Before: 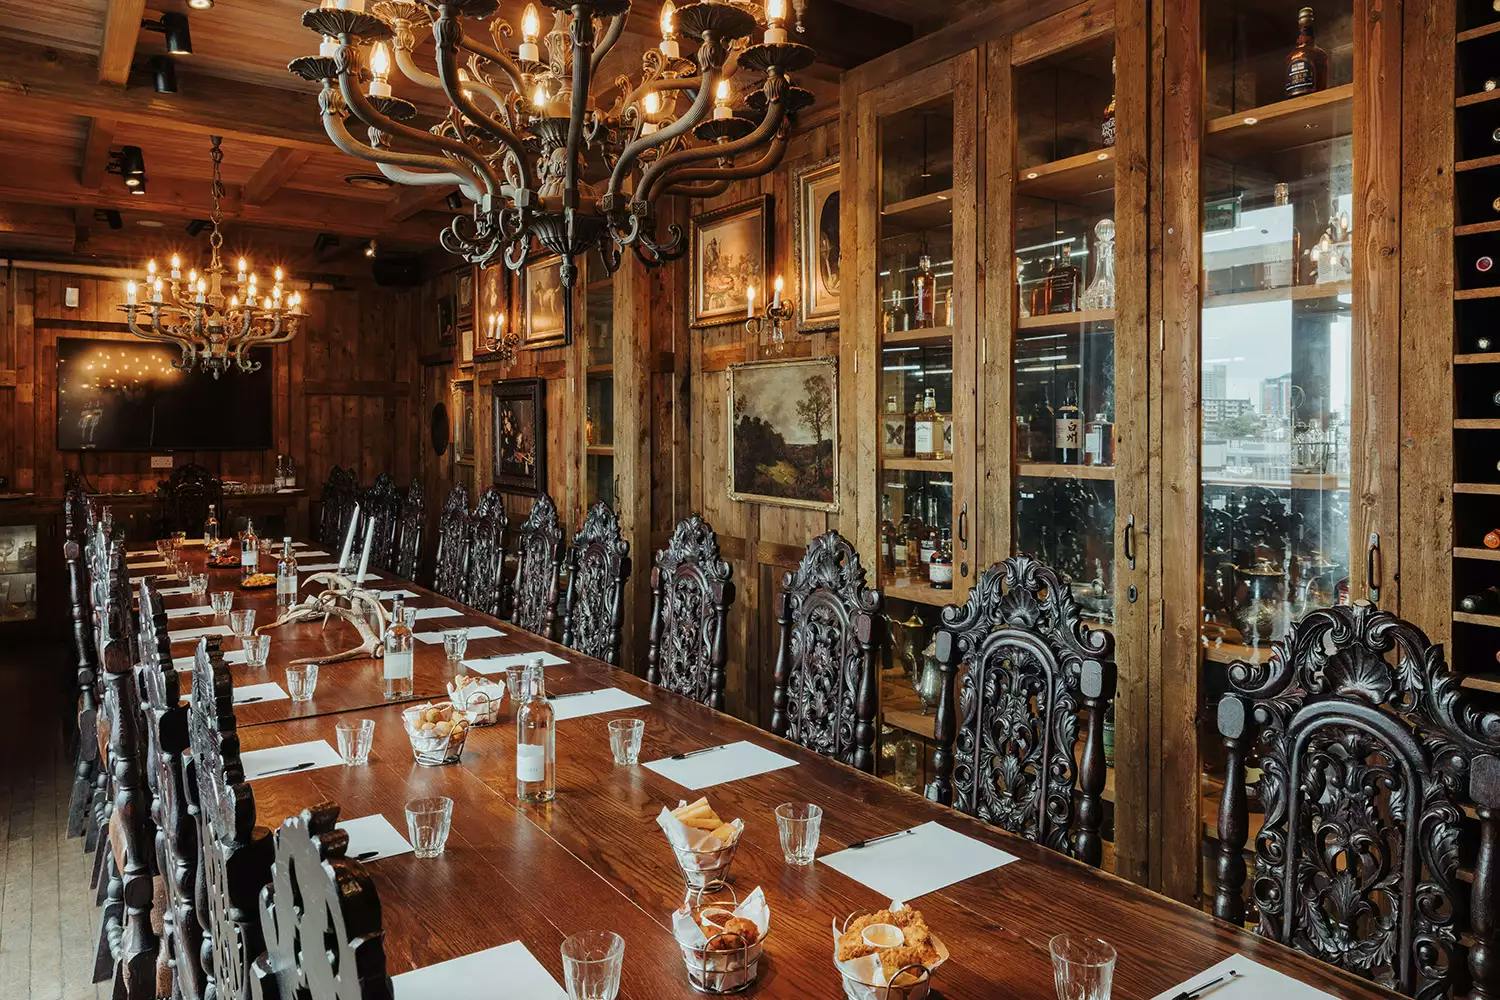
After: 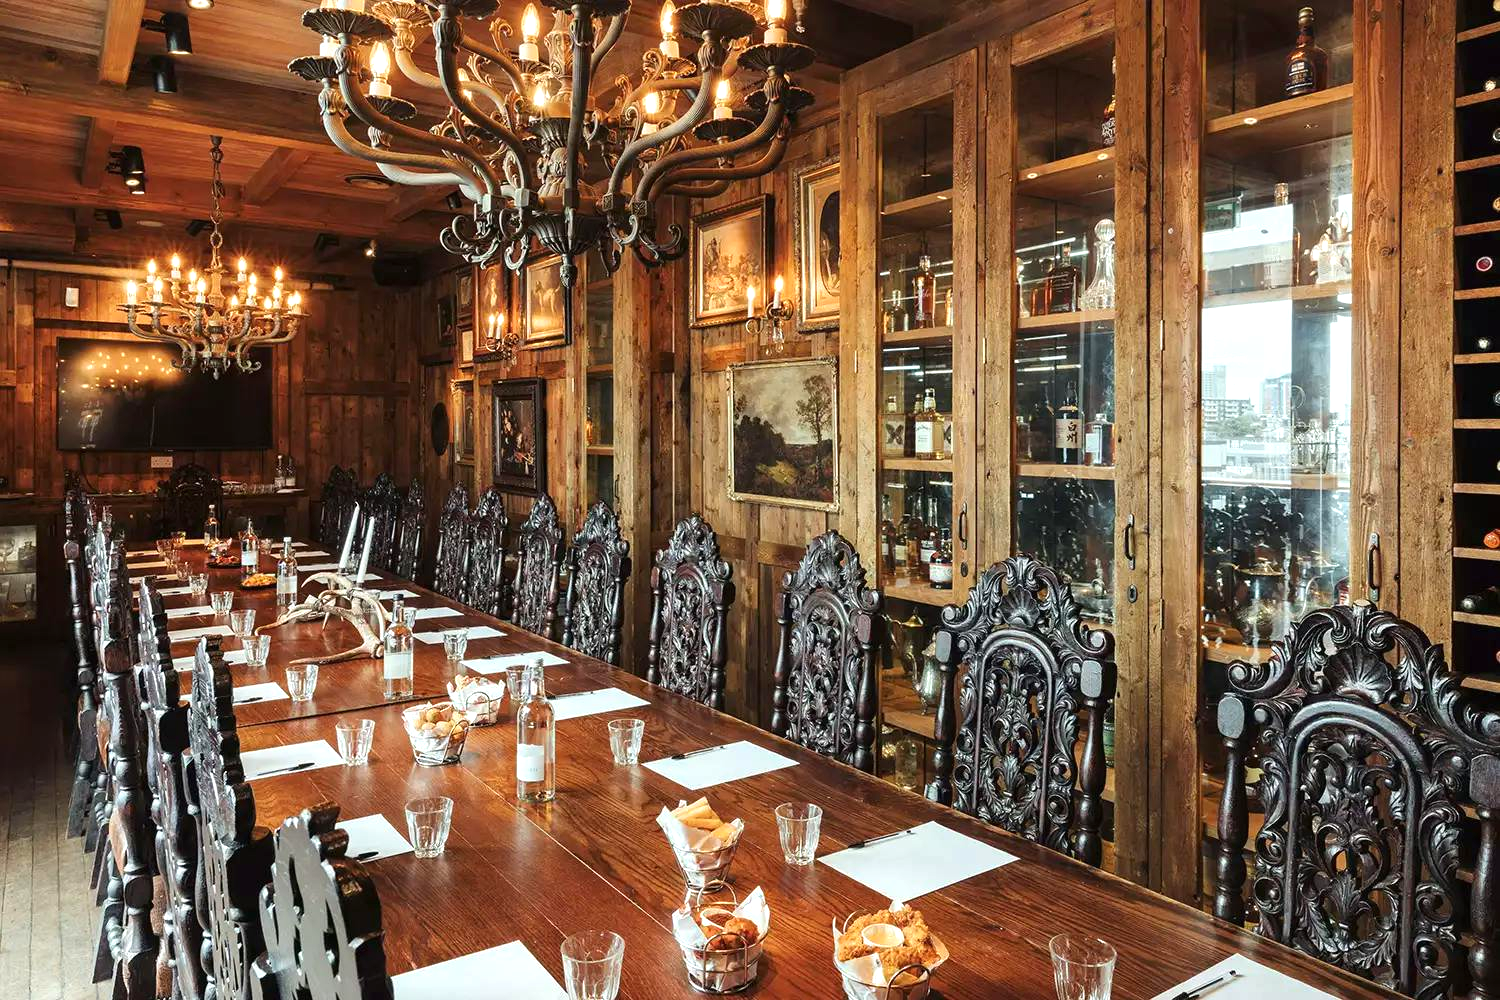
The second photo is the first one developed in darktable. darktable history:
exposure: black level correction 0, exposure 0.695 EV, compensate exposure bias true, compensate highlight preservation false
